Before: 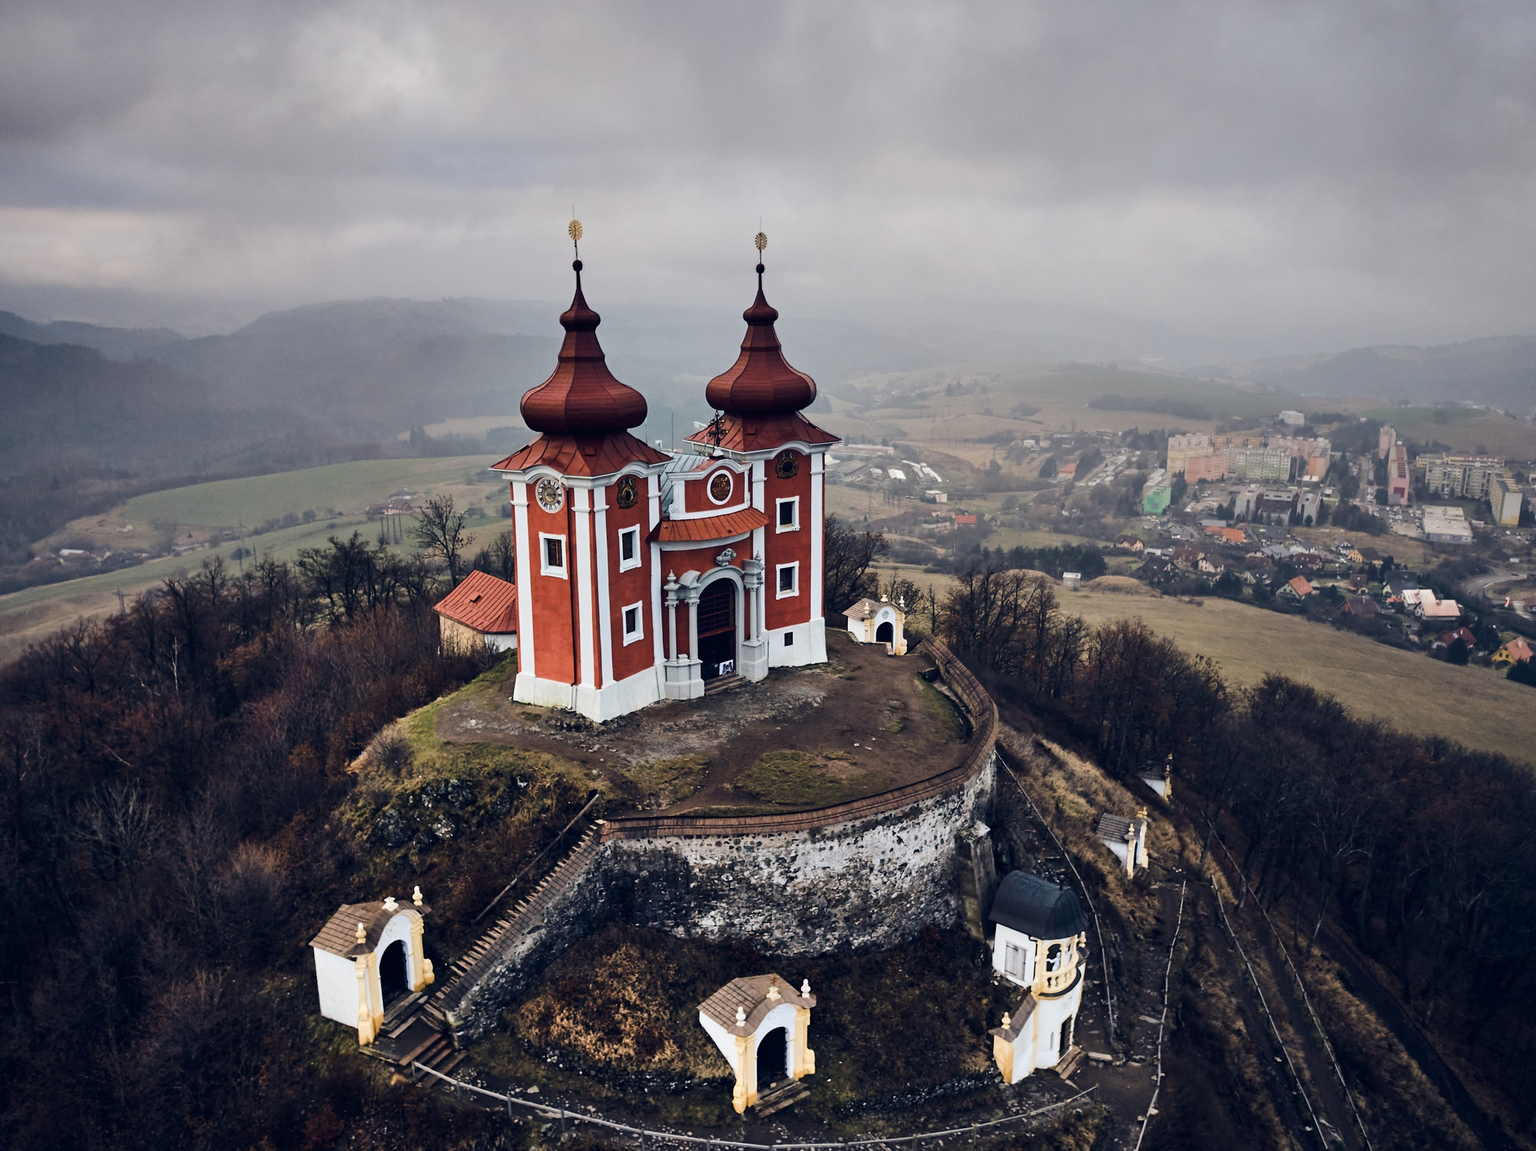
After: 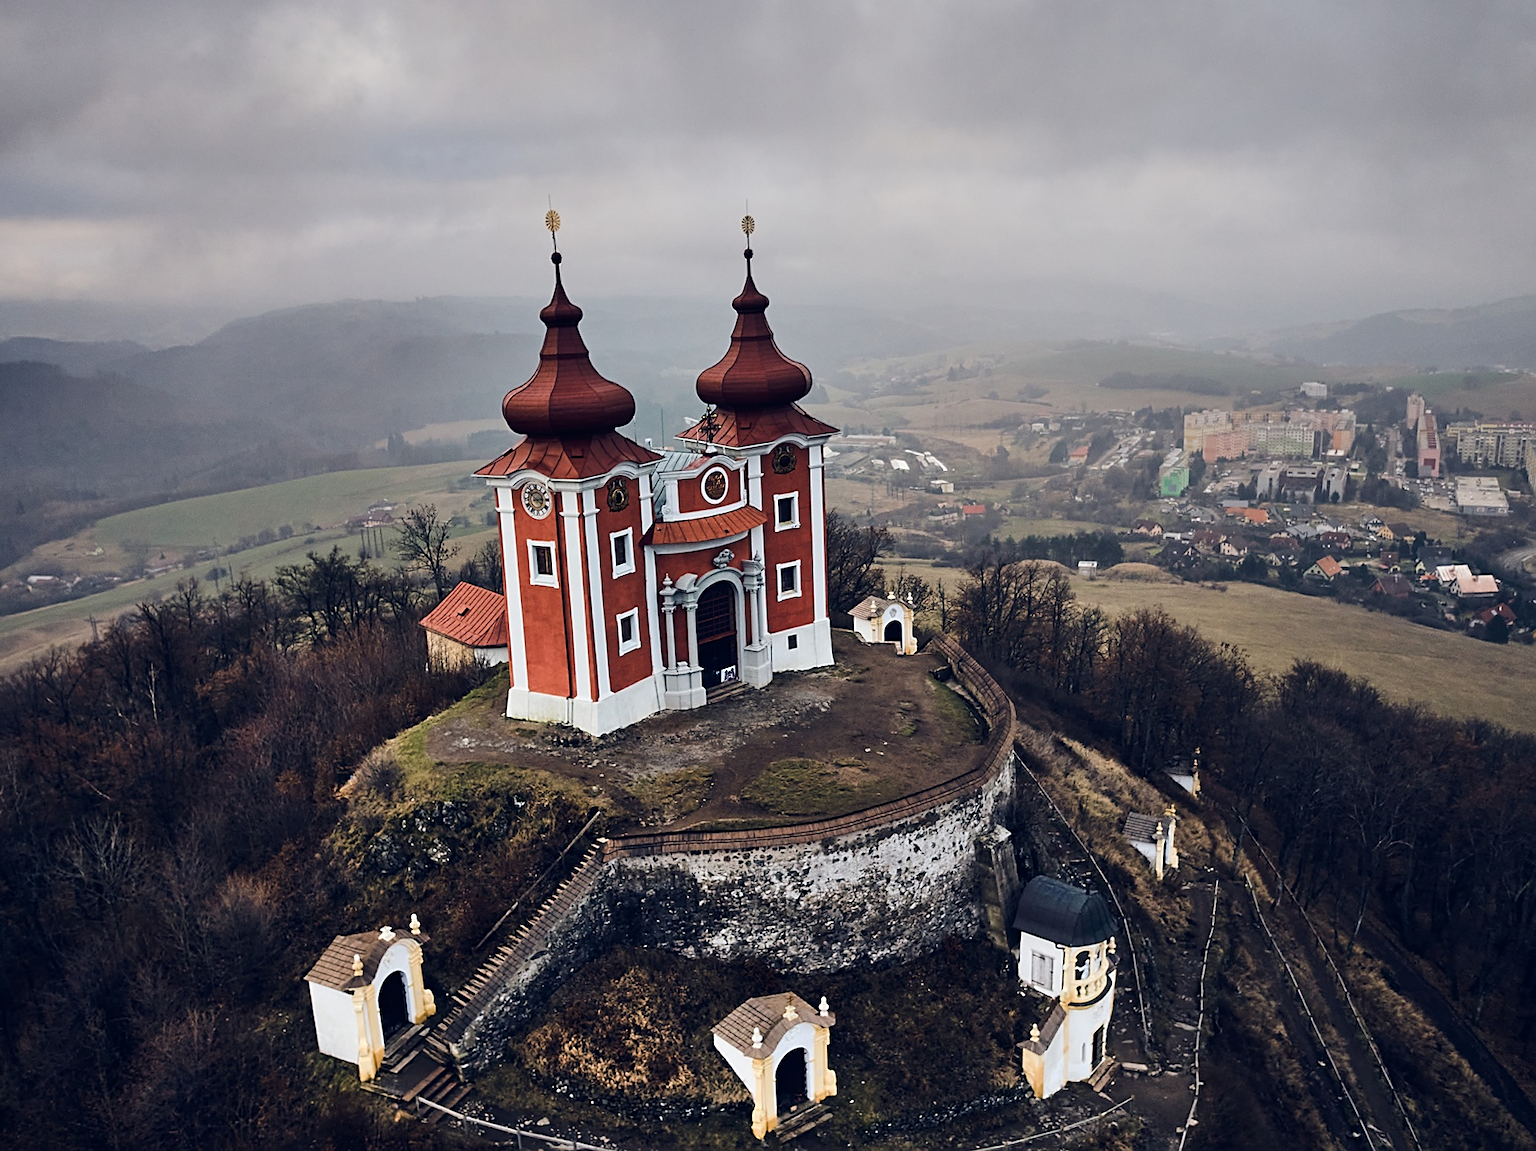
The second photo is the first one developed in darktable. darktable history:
rotate and perspective: rotation -2.12°, lens shift (vertical) 0.009, lens shift (horizontal) -0.008, automatic cropping original format, crop left 0.036, crop right 0.964, crop top 0.05, crop bottom 0.959
sharpen: on, module defaults
